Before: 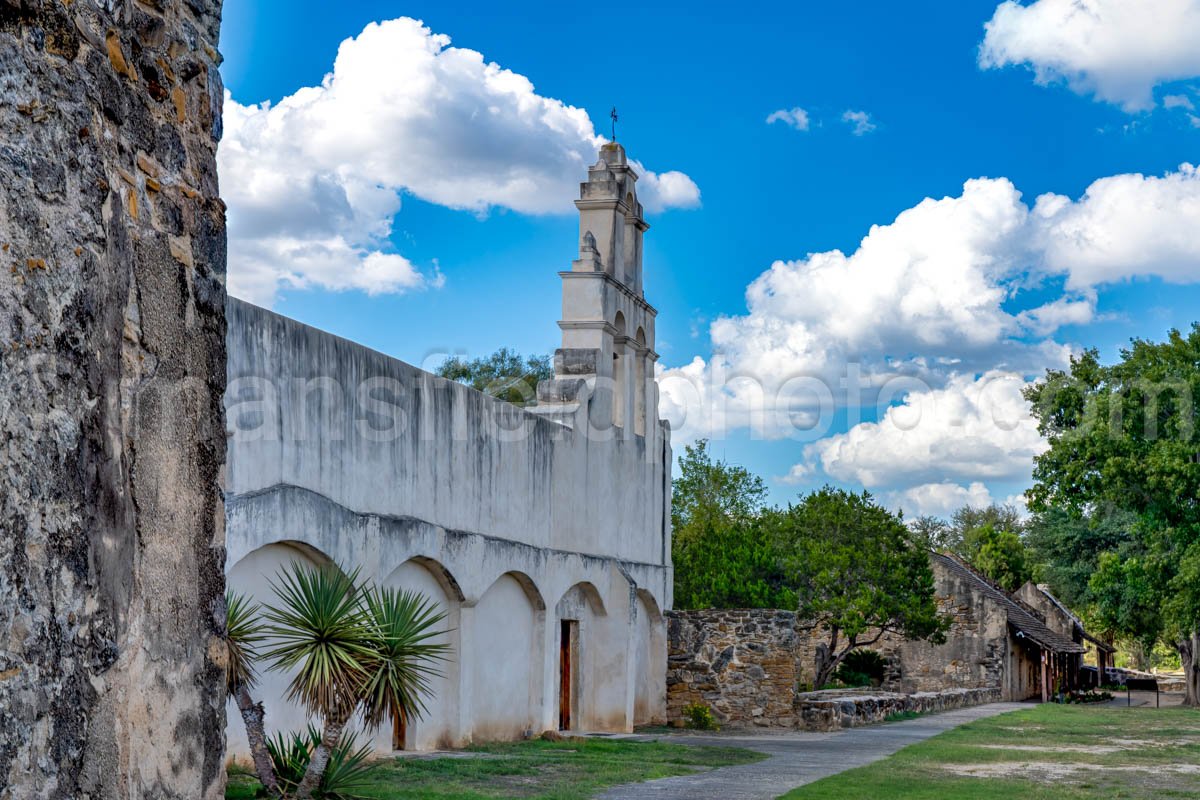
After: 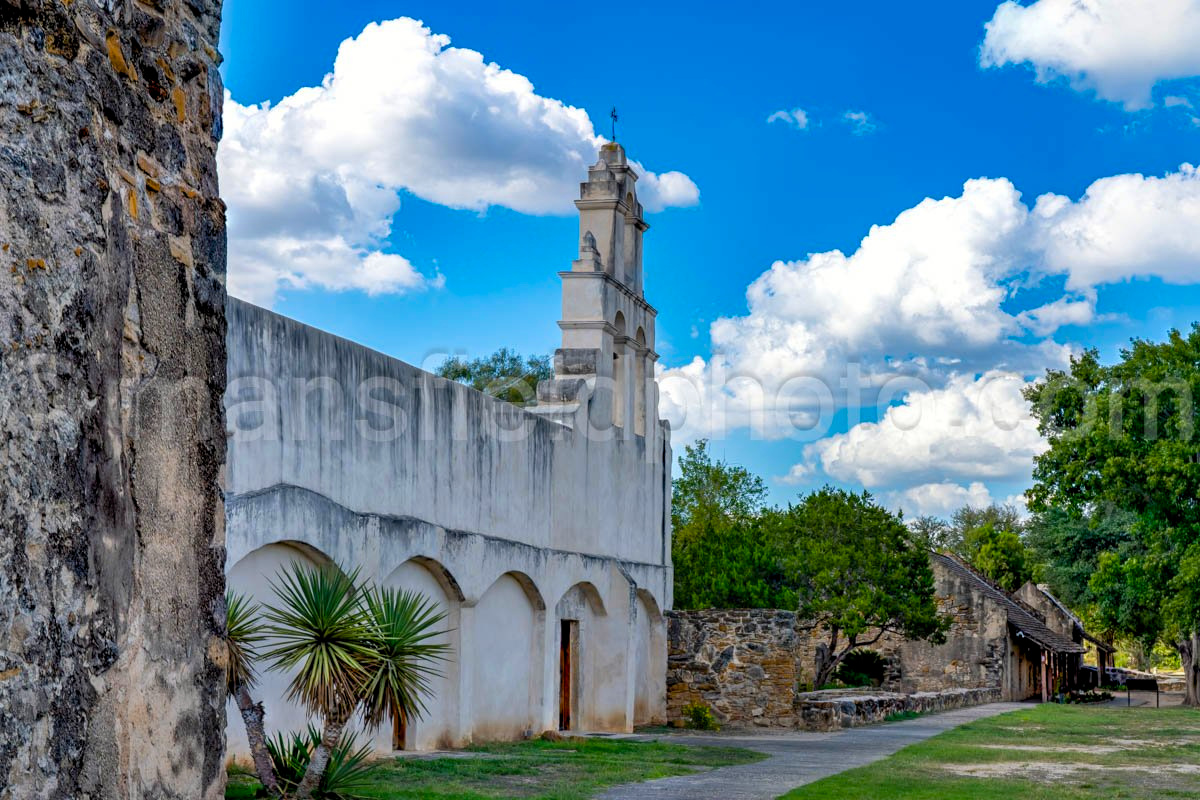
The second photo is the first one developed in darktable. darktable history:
color balance rgb: shadows lift › chroma 1.017%, shadows lift › hue 241.38°, power › chroma 0.223%, power › hue 60°, global offset › luminance -0.305%, global offset › hue 263.1°, perceptual saturation grading › global saturation 25.436%
